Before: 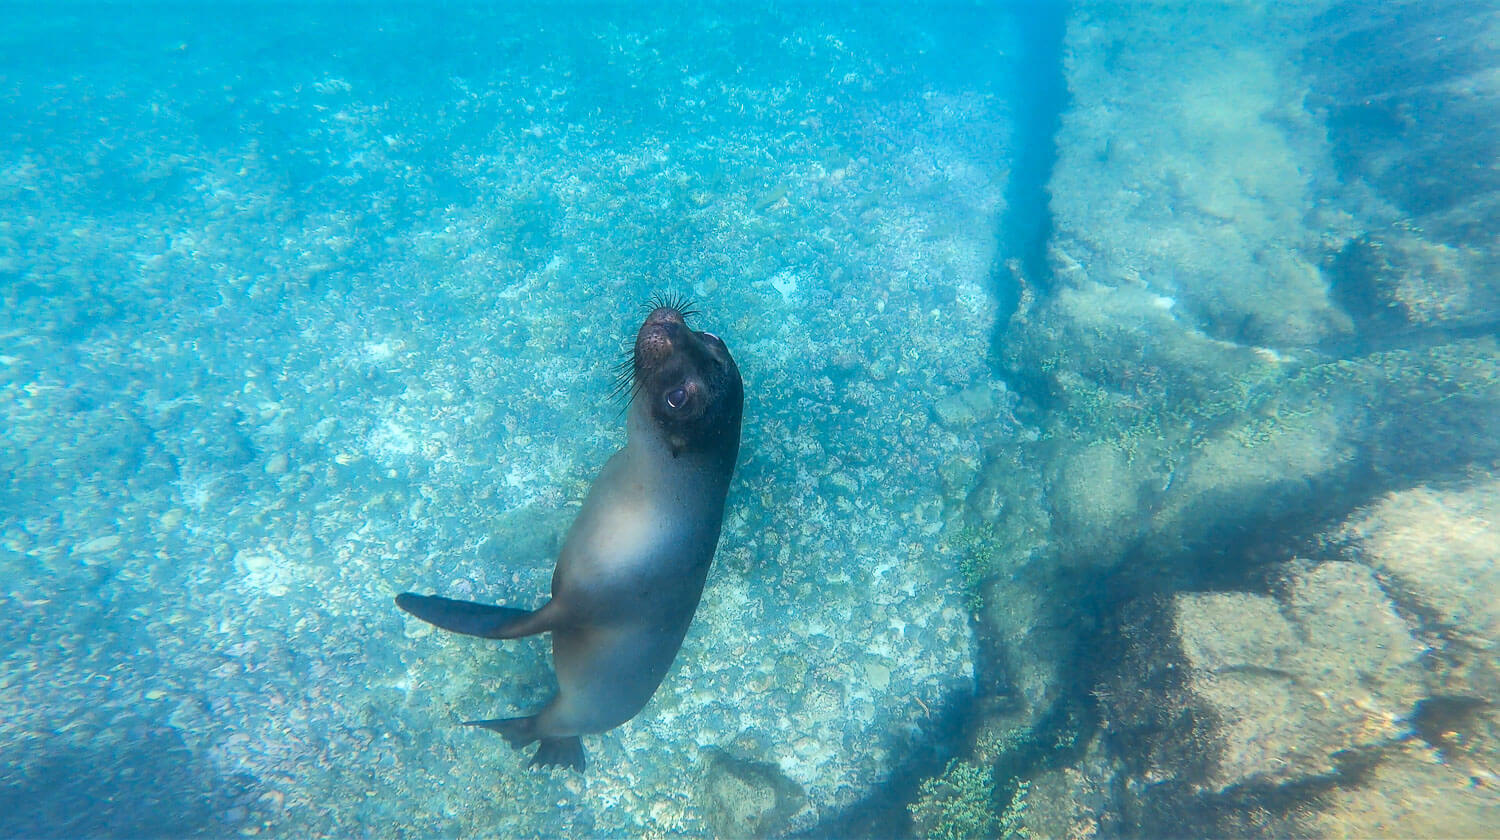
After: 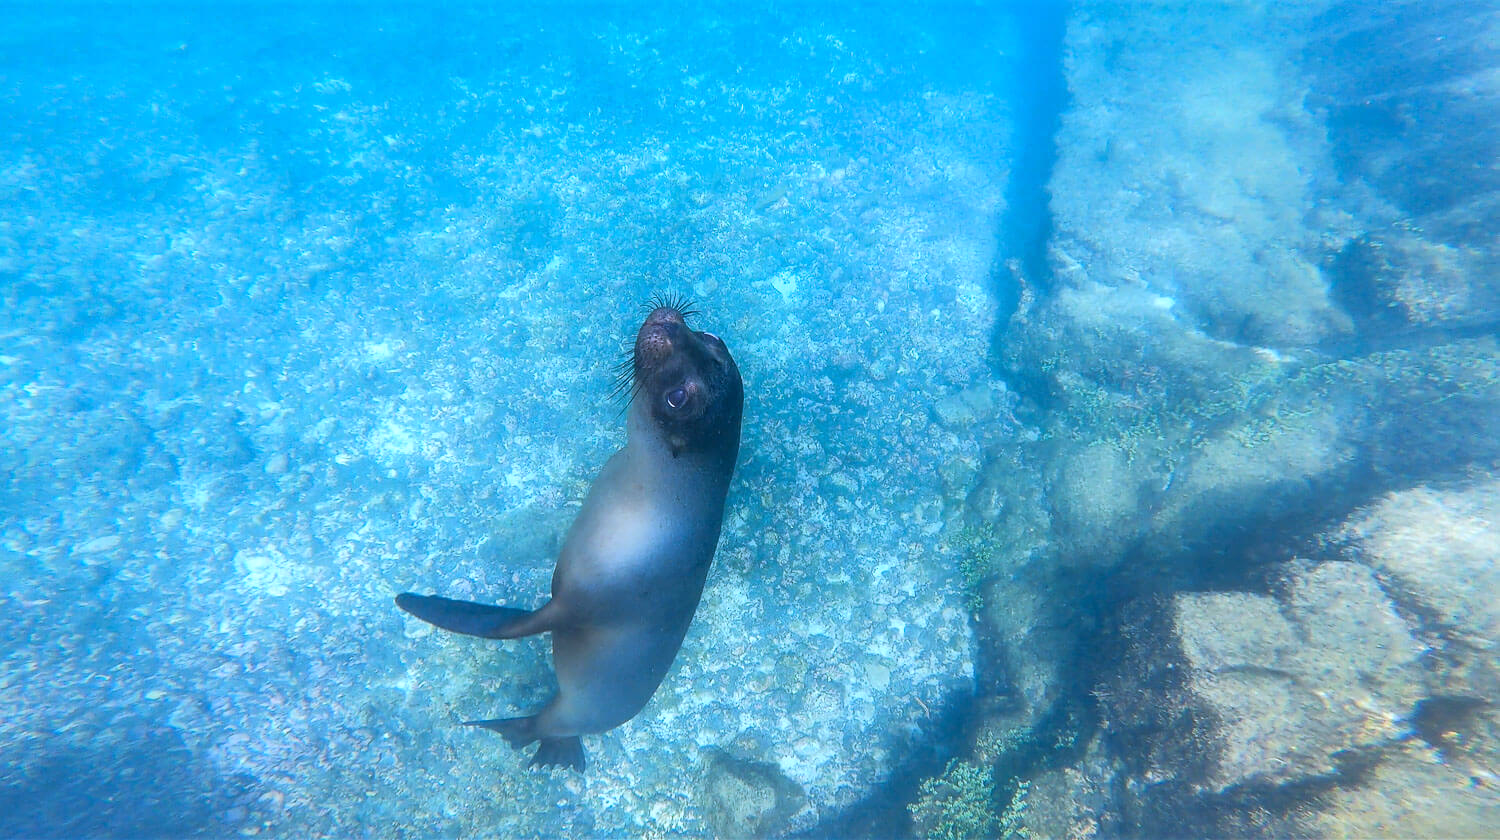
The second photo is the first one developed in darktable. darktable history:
exposure: compensate highlight preservation false
white balance: red 0.948, green 1.02, blue 1.176
